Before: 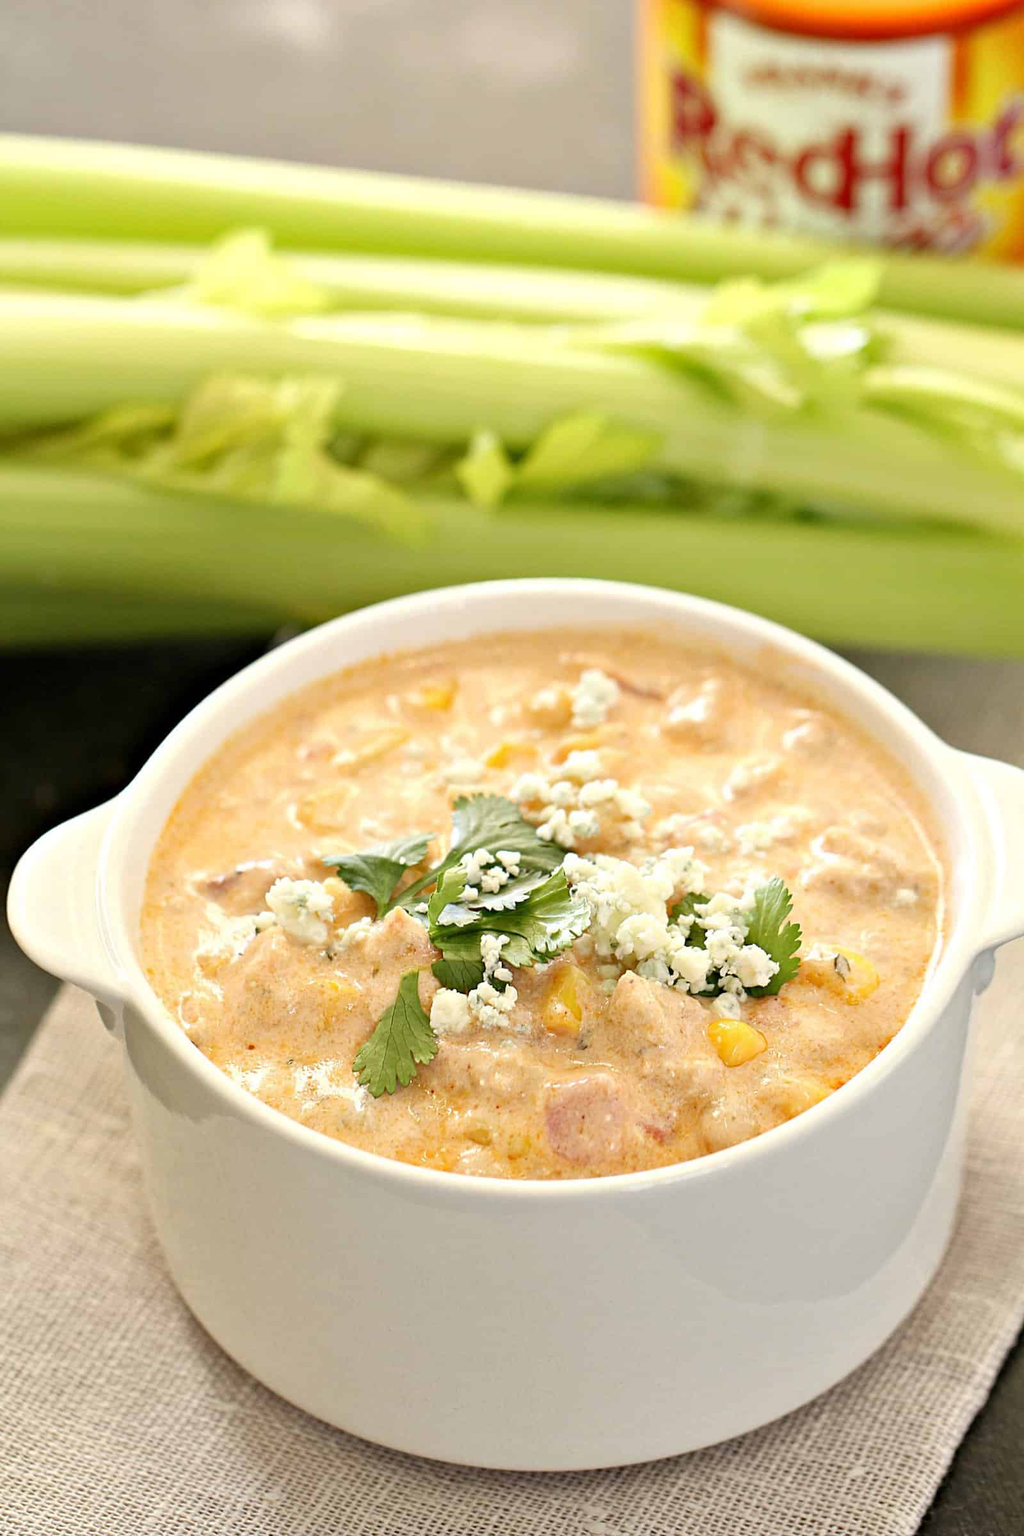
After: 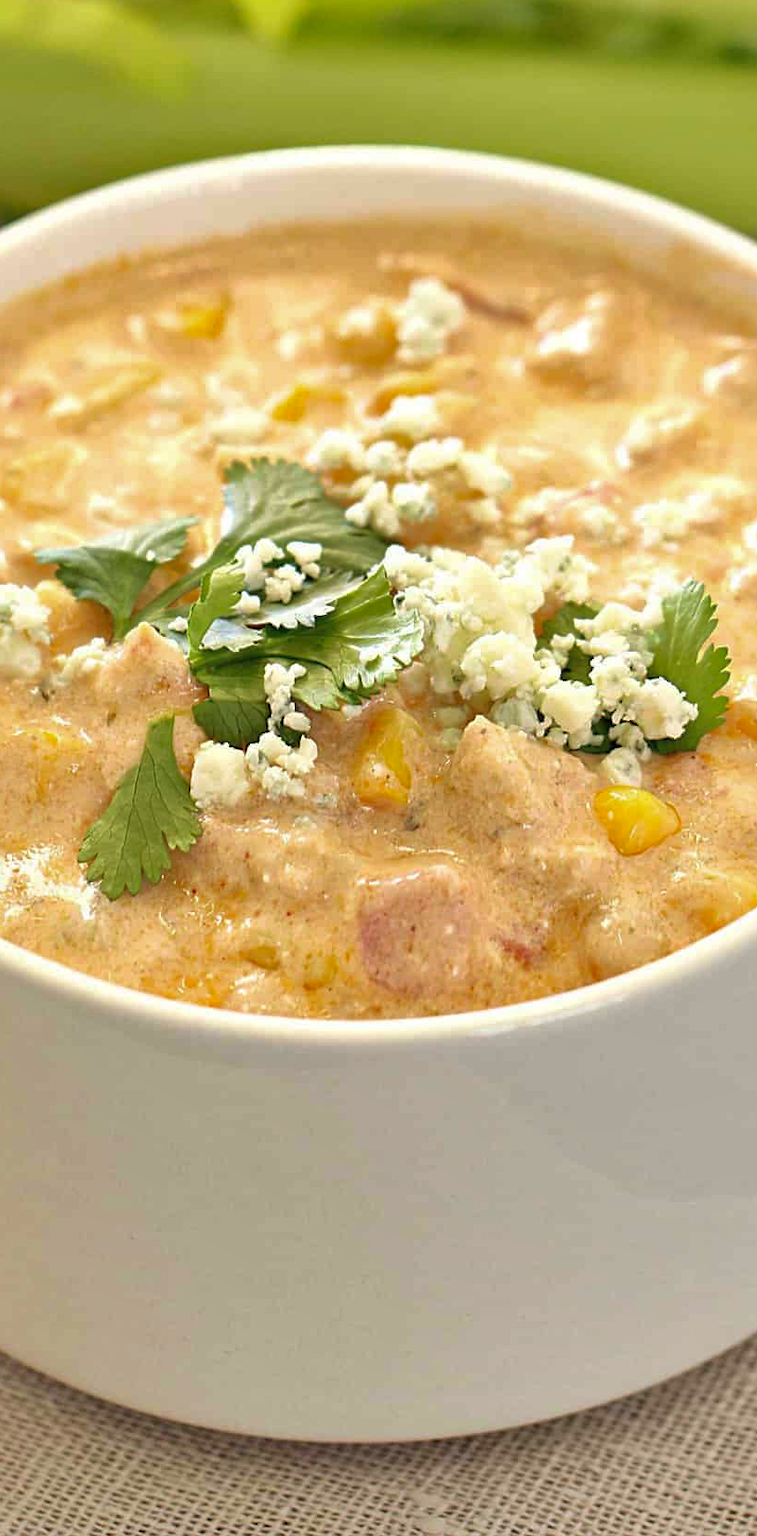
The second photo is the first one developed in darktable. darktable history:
crop and rotate: left 29.237%, top 31.152%, right 19.807%
shadows and highlights: on, module defaults
velvia: on, module defaults
